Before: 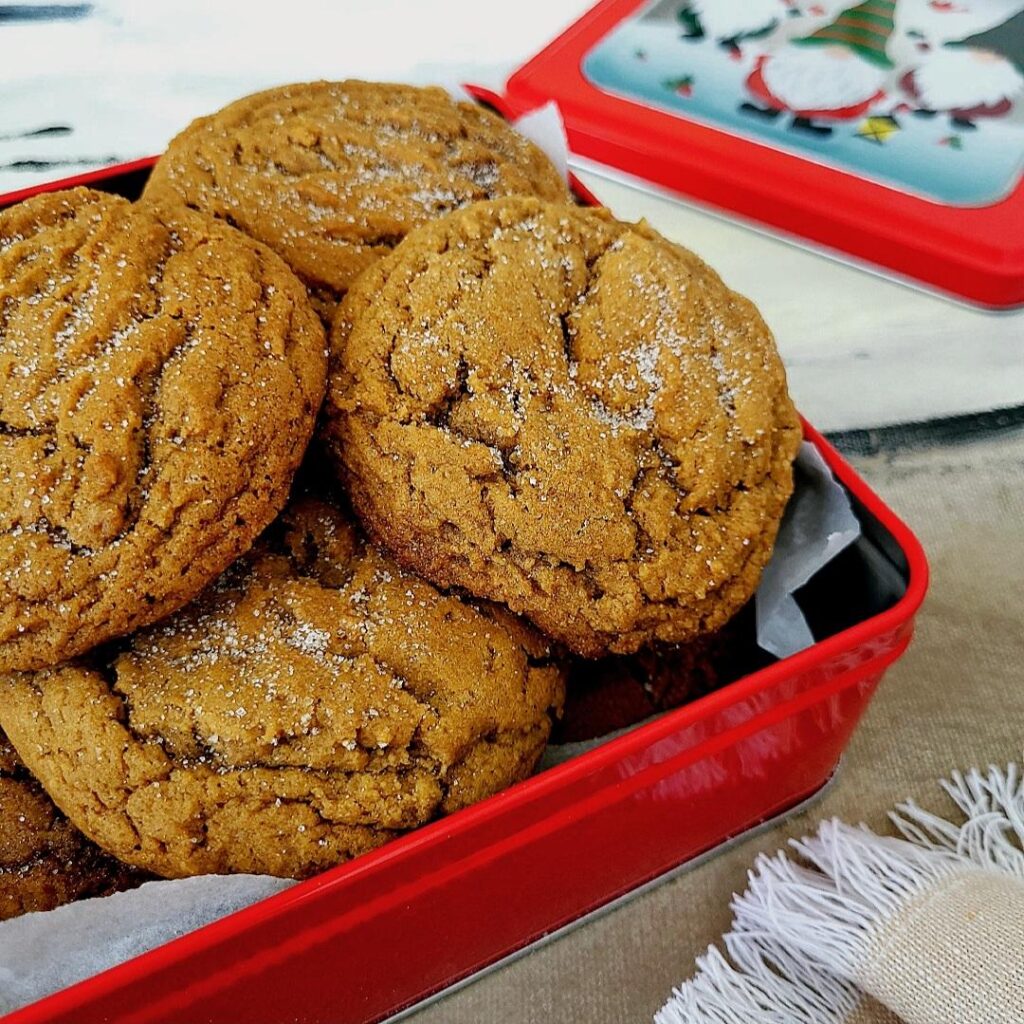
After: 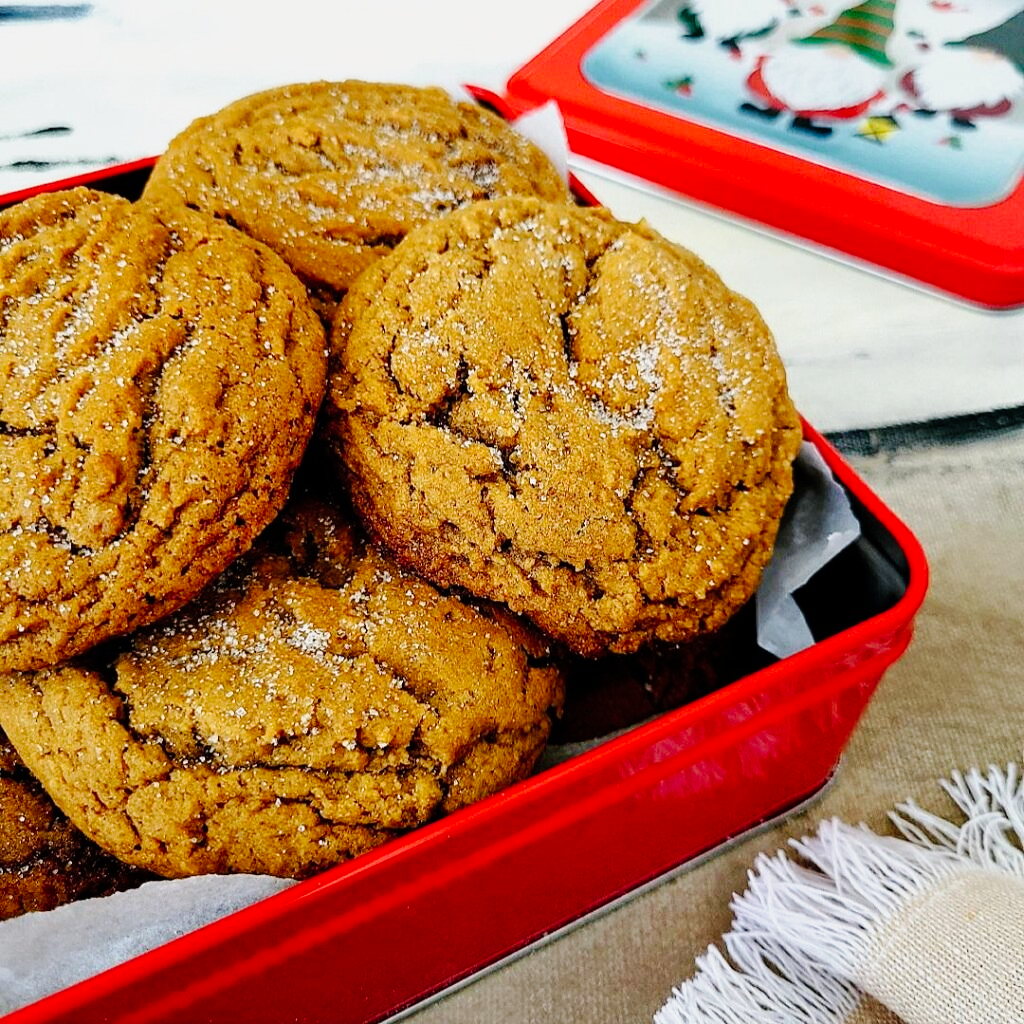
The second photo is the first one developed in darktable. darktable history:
tone curve: curves: ch0 [(0, 0) (0.136, 0.071) (0.346, 0.366) (0.489, 0.573) (0.66, 0.748) (0.858, 0.926) (1, 0.977)]; ch1 [(0, 0) (0.353, 0.344) (0.45, 0.46) (0.498, 0.498) (0.521, 0.512) (0.563, 0.559) (0.592, 0.605) (0.641, 0.673) (1, 1)]; ch2 [(0, 0) (0.333, 0.346) (0.375, 0.375) (0.424, 0.43) (0.476, 0.492) (0.502, 0.502) (0.524, 0.531) (0.579, 0.61) (0.612, 0.644) (0.641, 0.722) (1, 1)], preserve colors none
levels: black 0.061%
